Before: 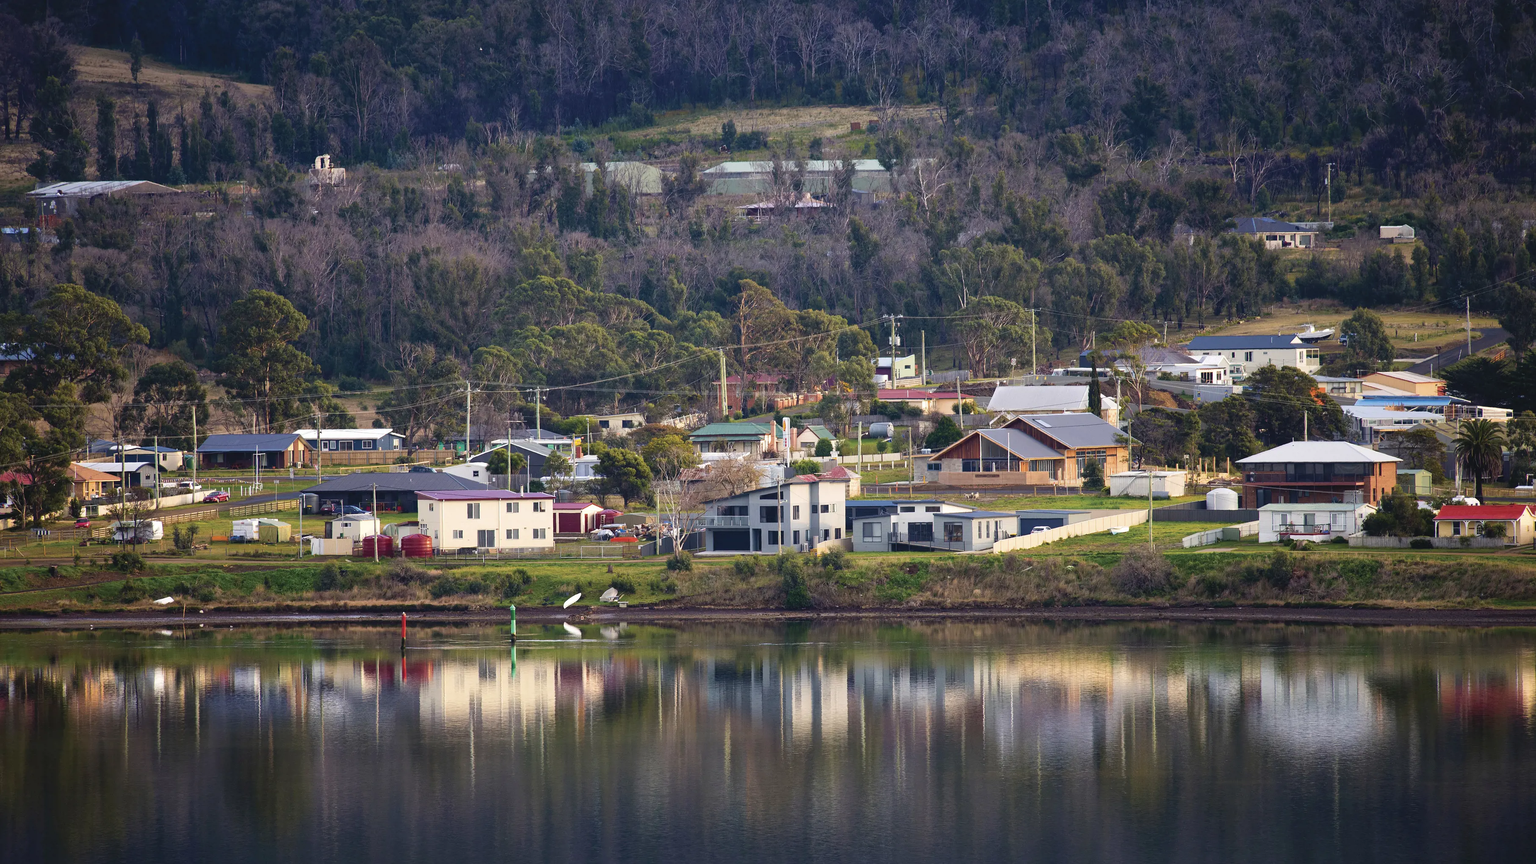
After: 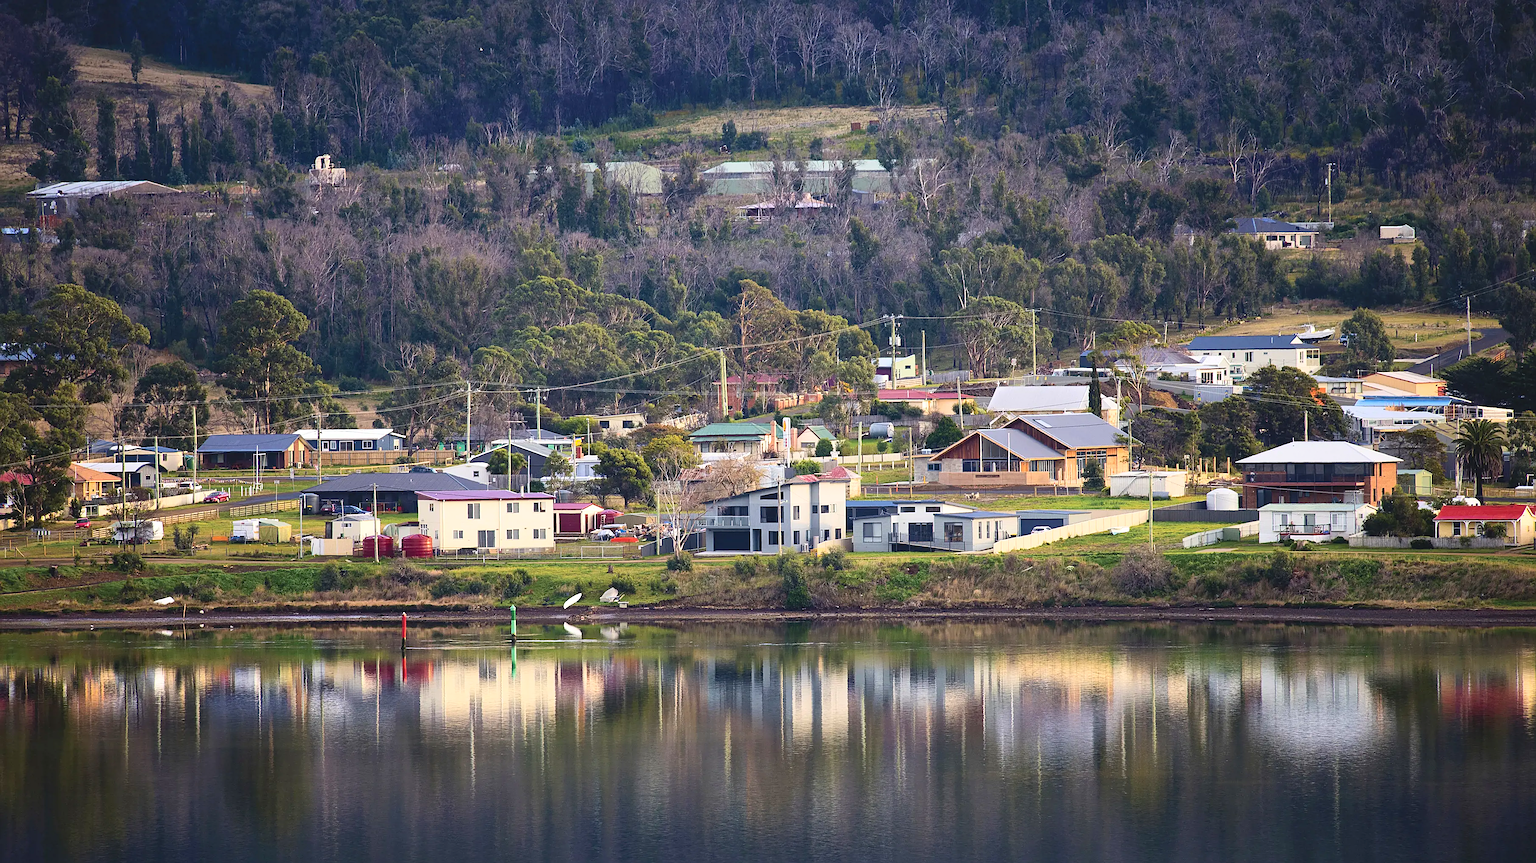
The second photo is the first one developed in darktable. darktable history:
sharpen: amount 0.6
contrast brightness saturation: contrast 0.2, brightness 0.16, saturation 0.216
